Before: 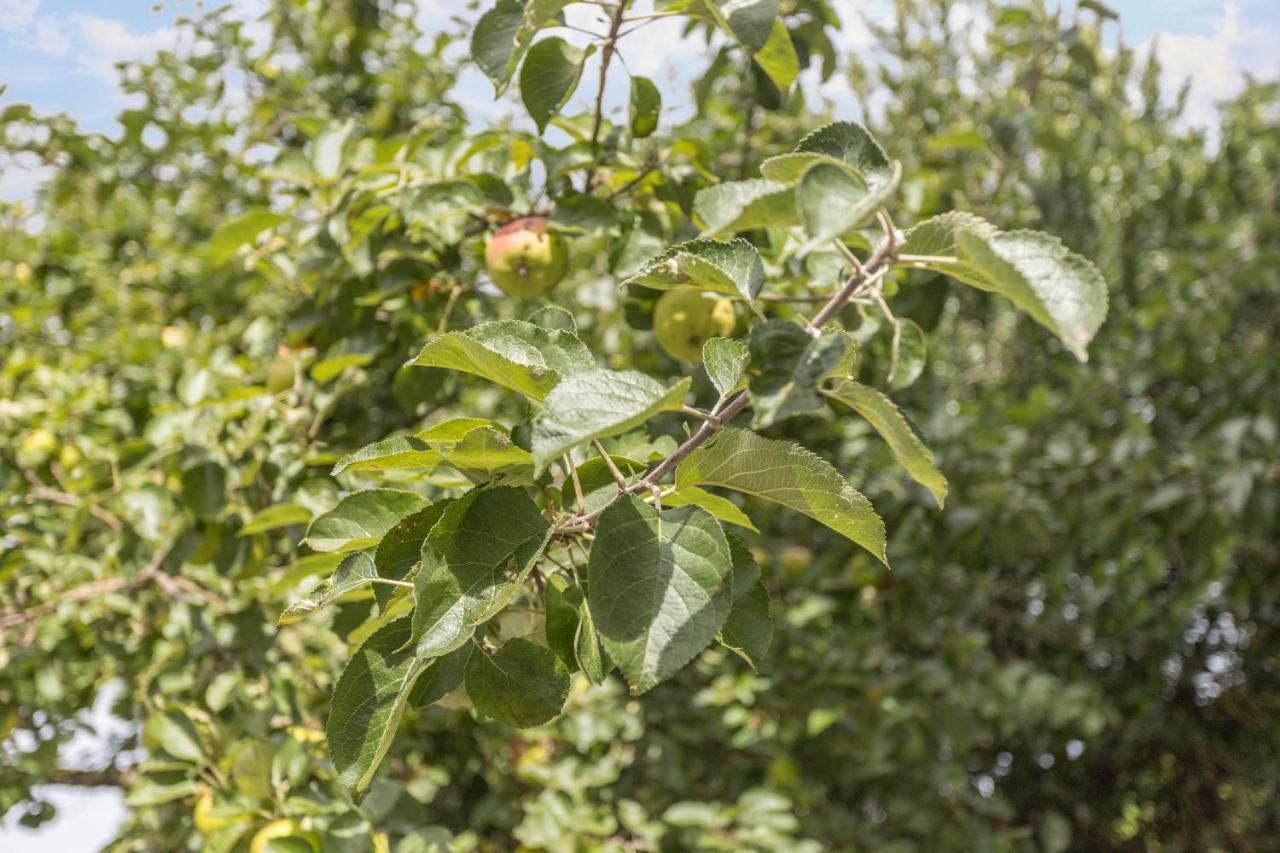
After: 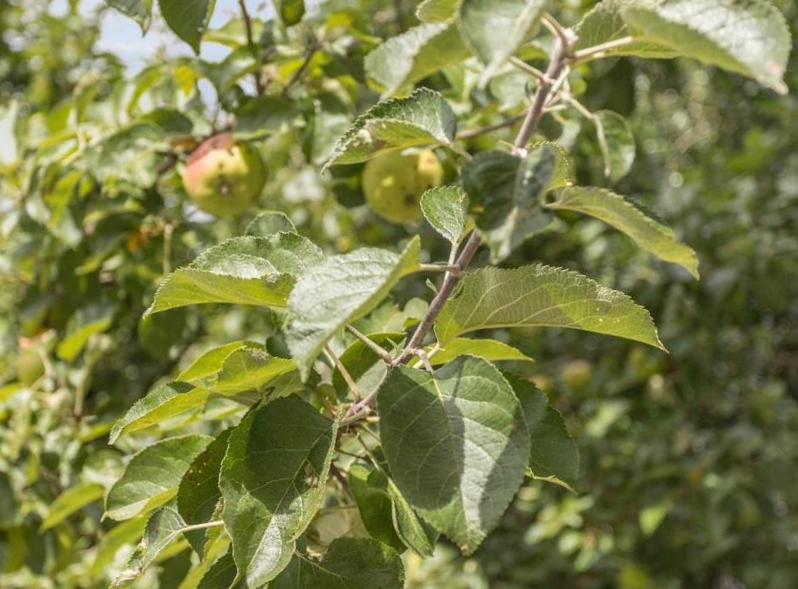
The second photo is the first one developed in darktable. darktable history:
crop and rotate: angle 18.87°, left 6.91%, right 3.771%, bottom 1.085%
